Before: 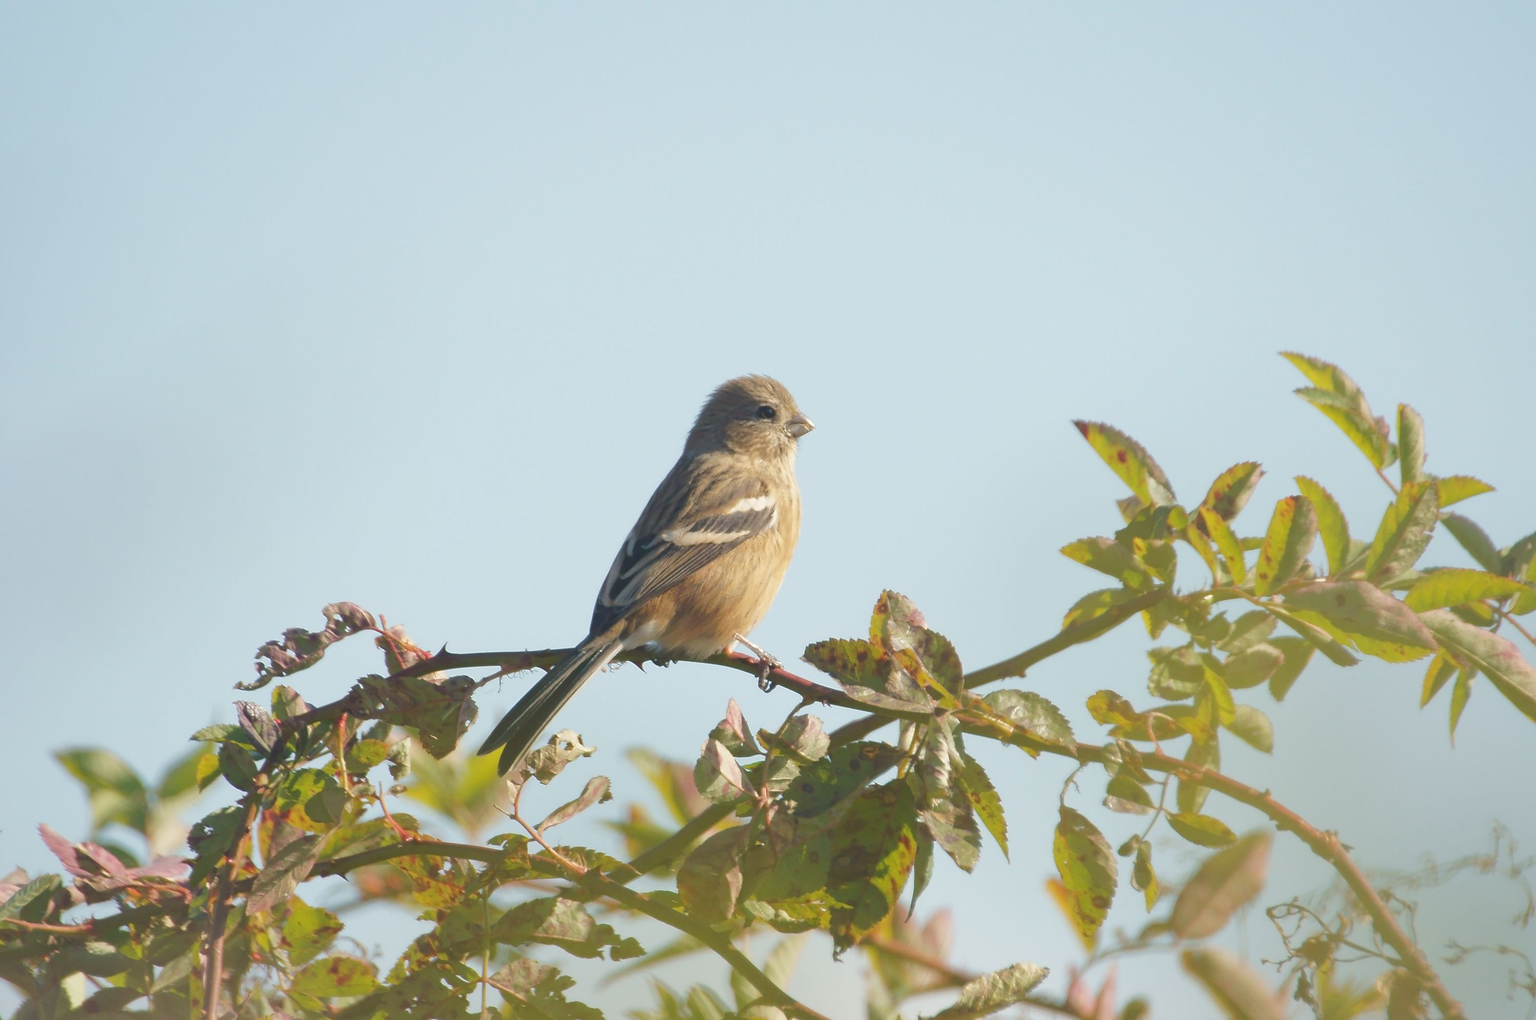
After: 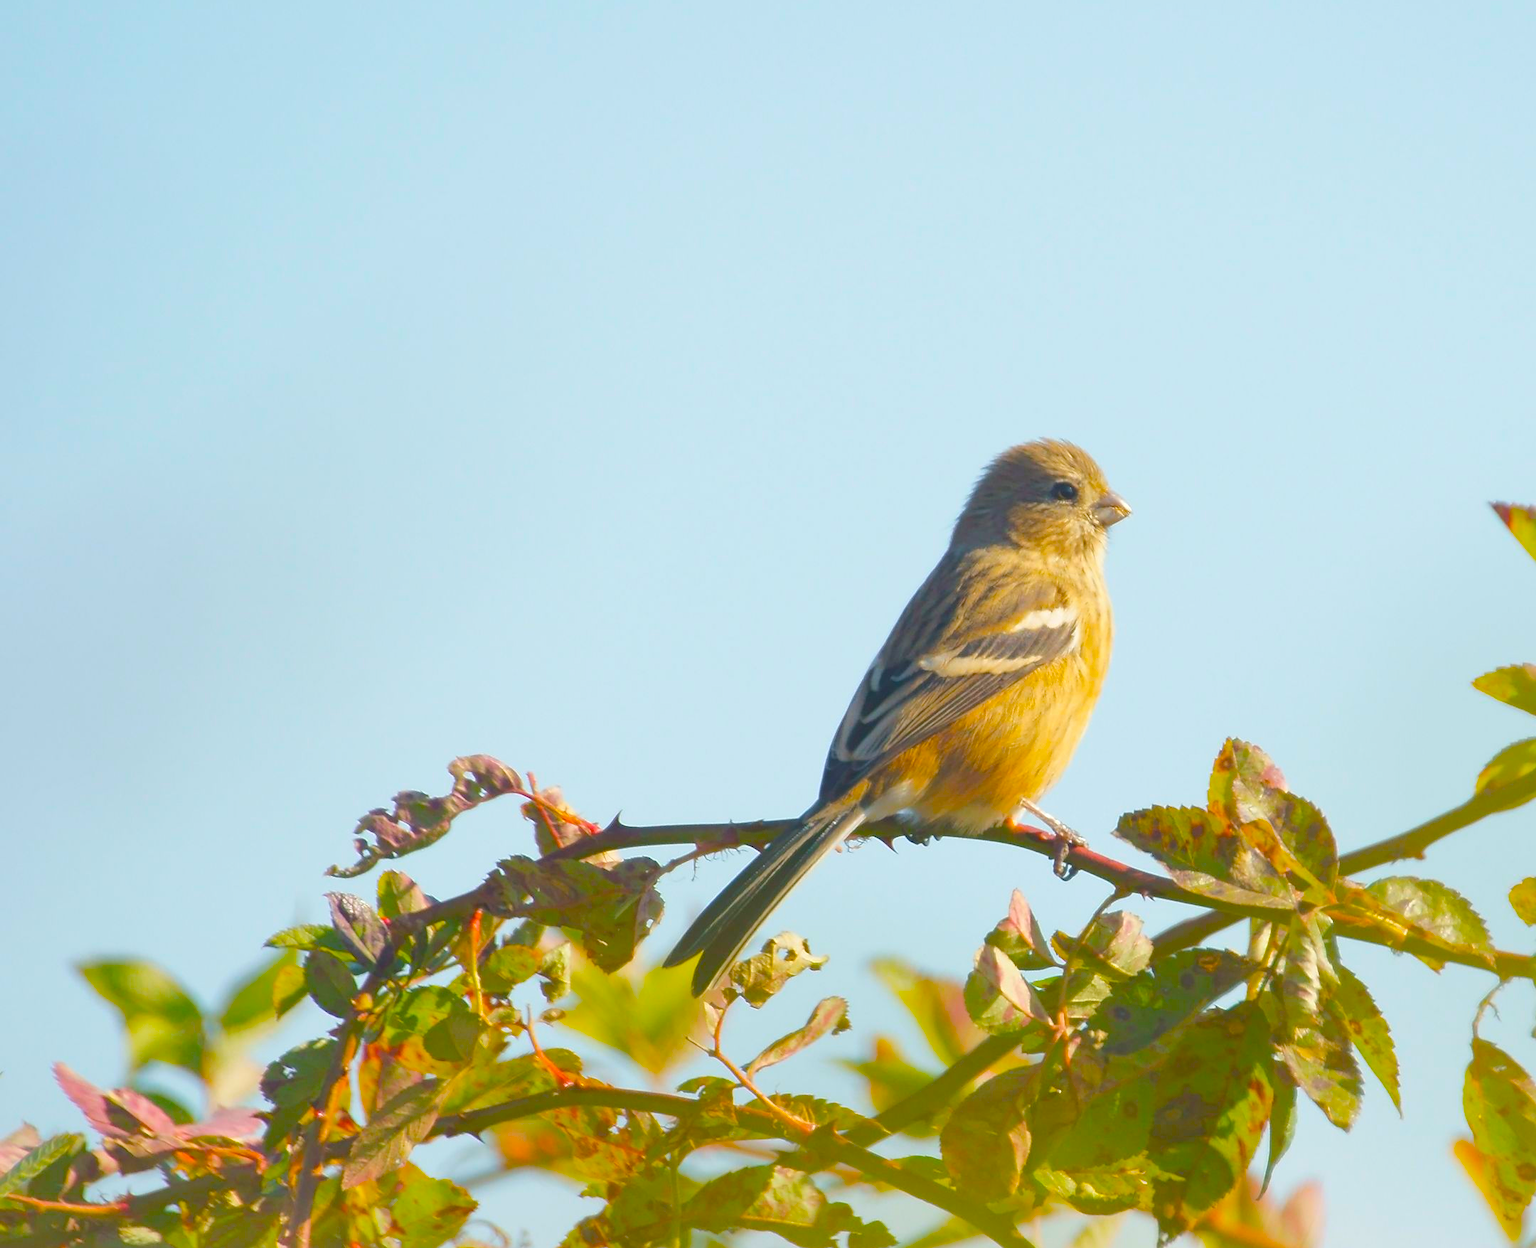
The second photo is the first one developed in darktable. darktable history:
color balance: input saturation 134.34%, contrast -10.04%, contrast fulcrum 19.67%, output saturation 133.51%
rgb levels: levels [[0.01, 0.419, 0.839], [0, 0.5, 1], [0, 0.5, 1]]
crop: top 5.803%, right 27.864%, bottom 5.804%
